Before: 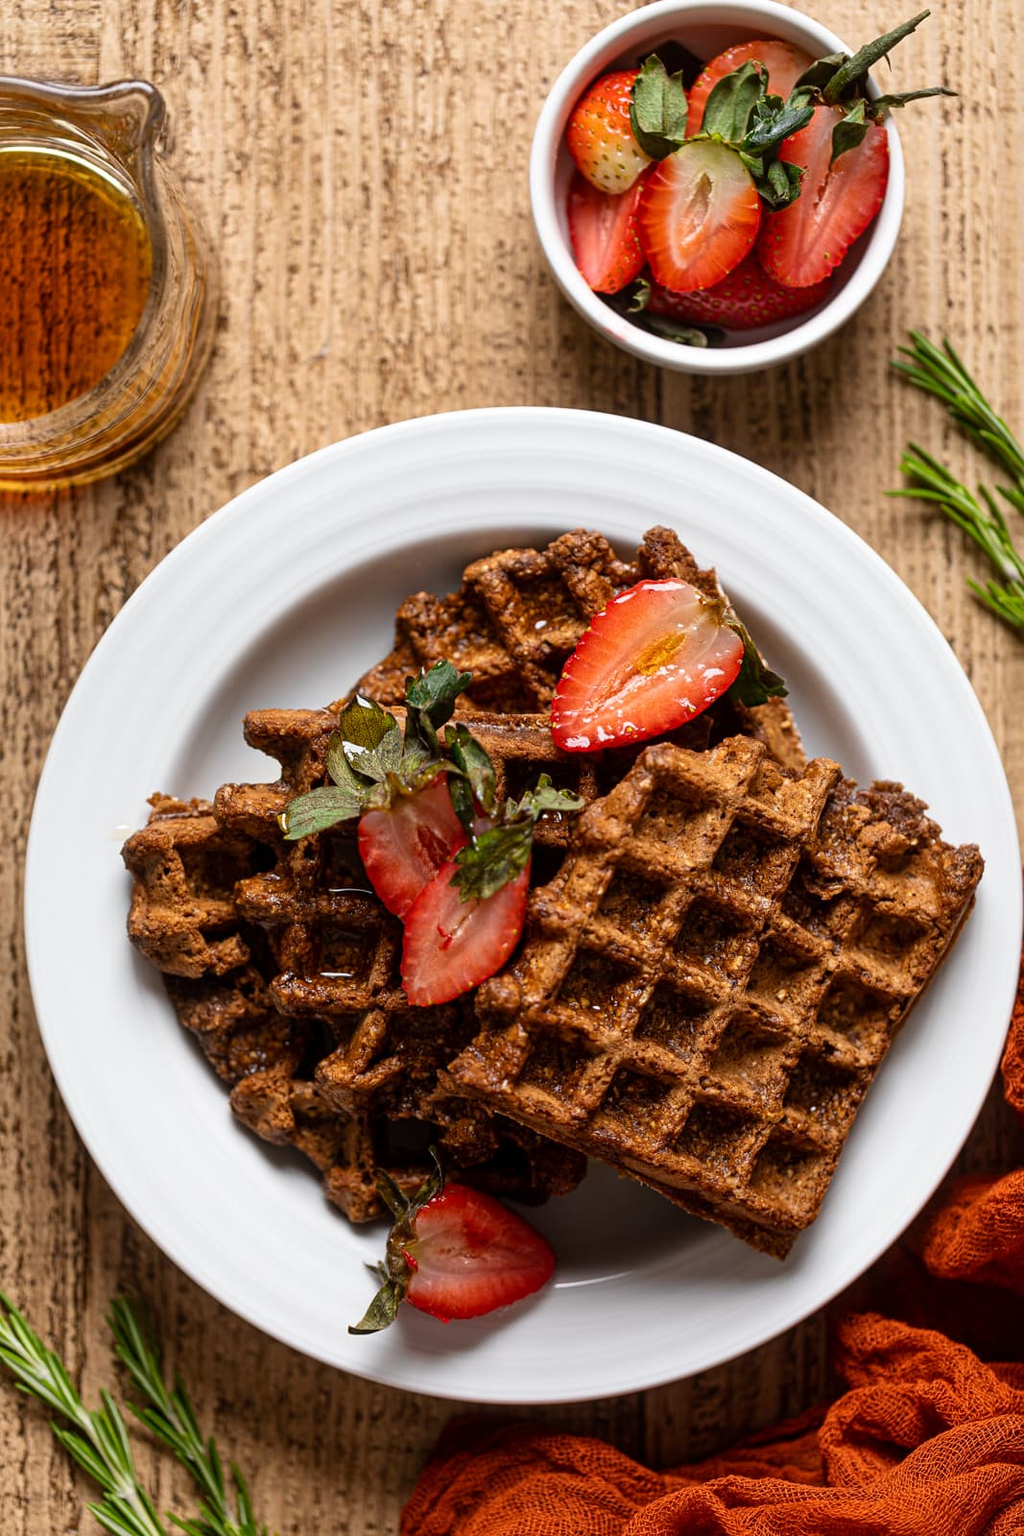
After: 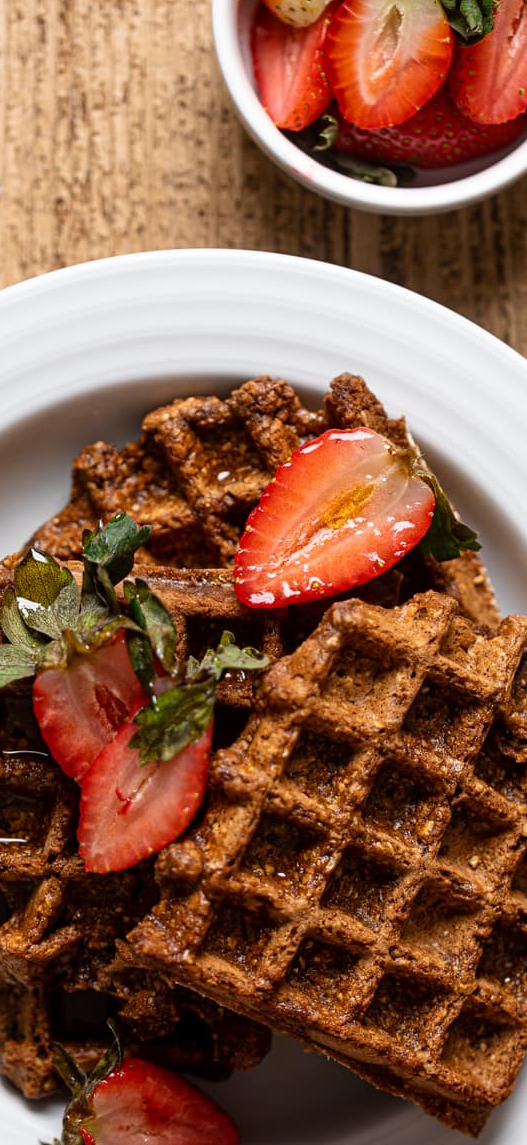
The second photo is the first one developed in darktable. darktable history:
crop: left 31.94%, top 10.987%, right 18.635%, bottom 17.411%
